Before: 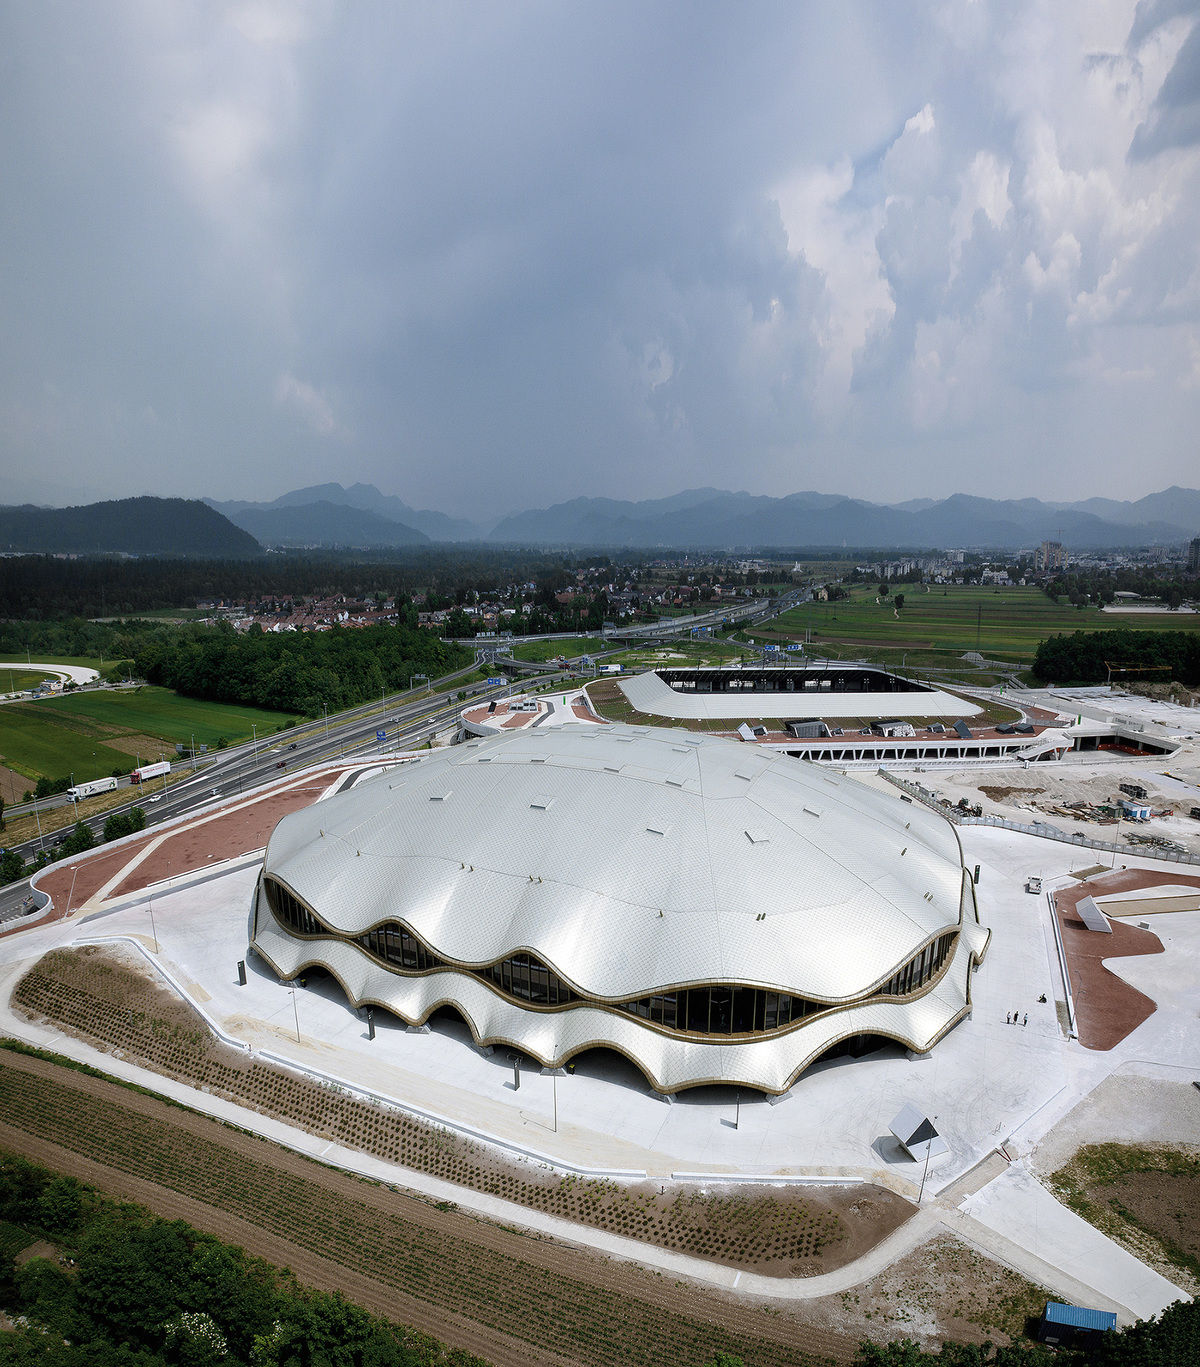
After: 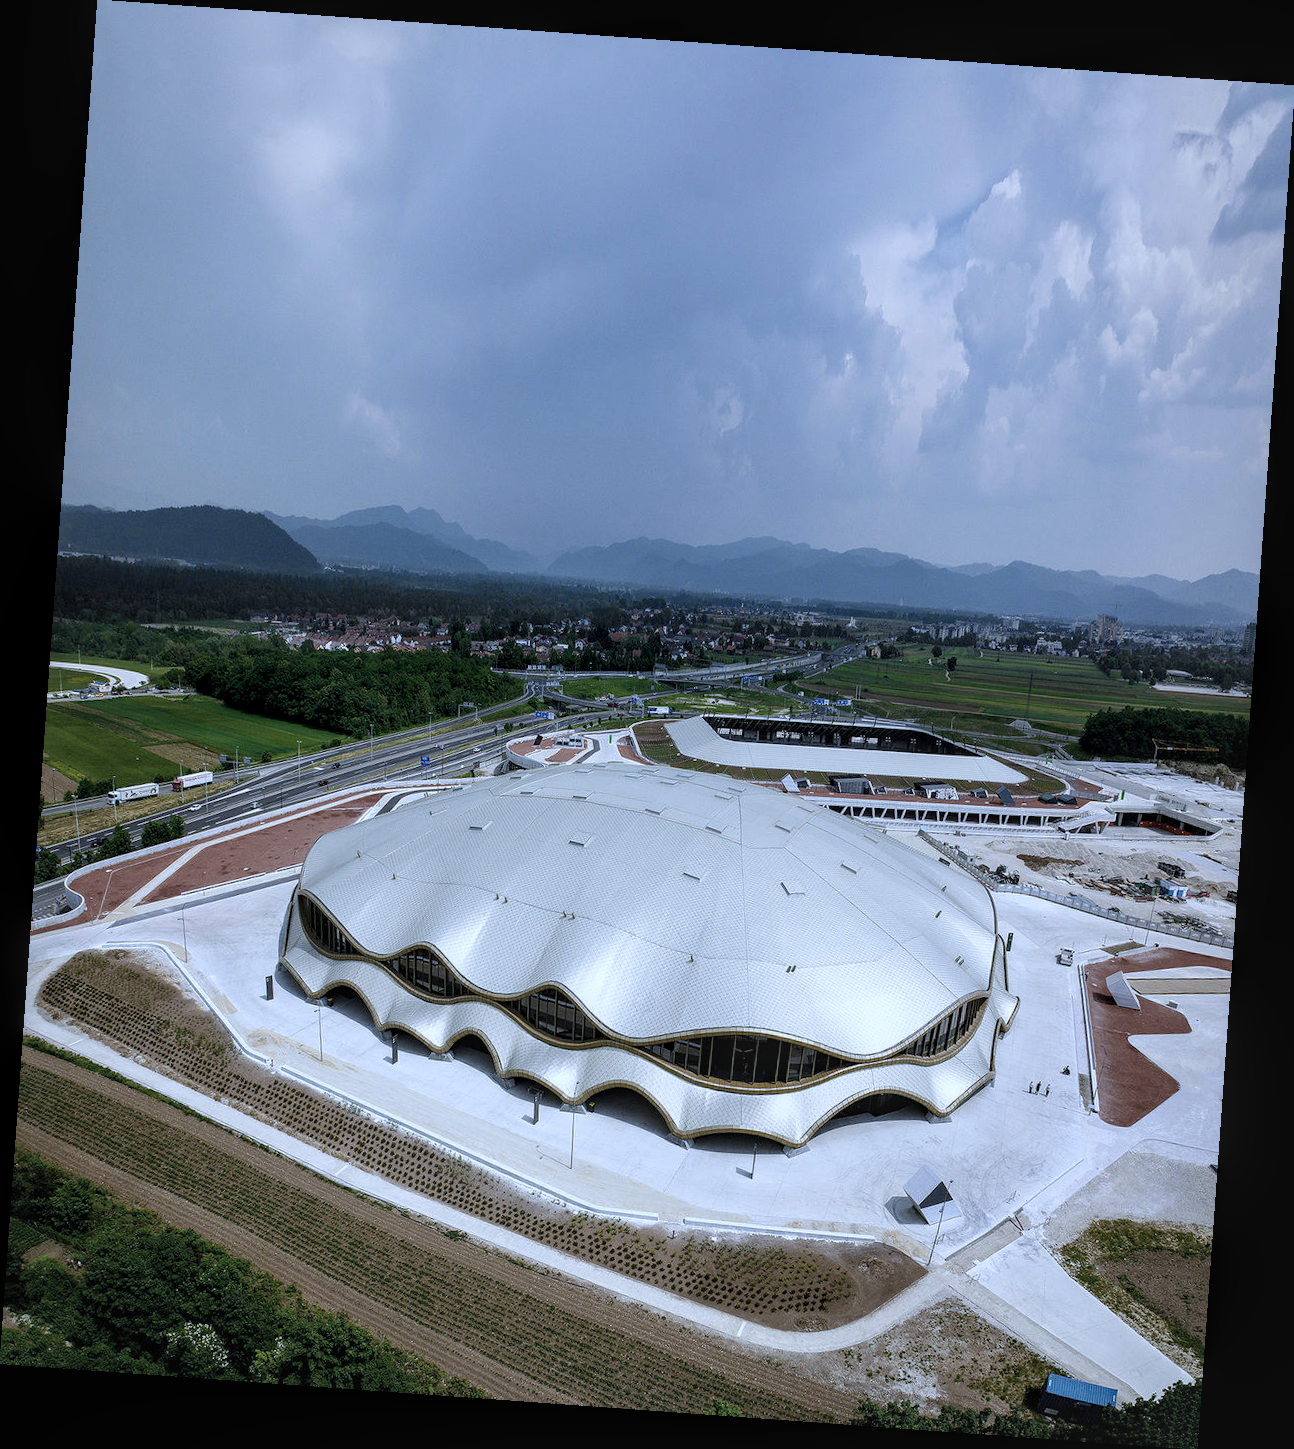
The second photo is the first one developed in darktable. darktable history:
rotate and perspective: rotation 4.1°, automatic cropping off
local contrast: on, module defaults
white balance: red 0.931, blue 1.11
